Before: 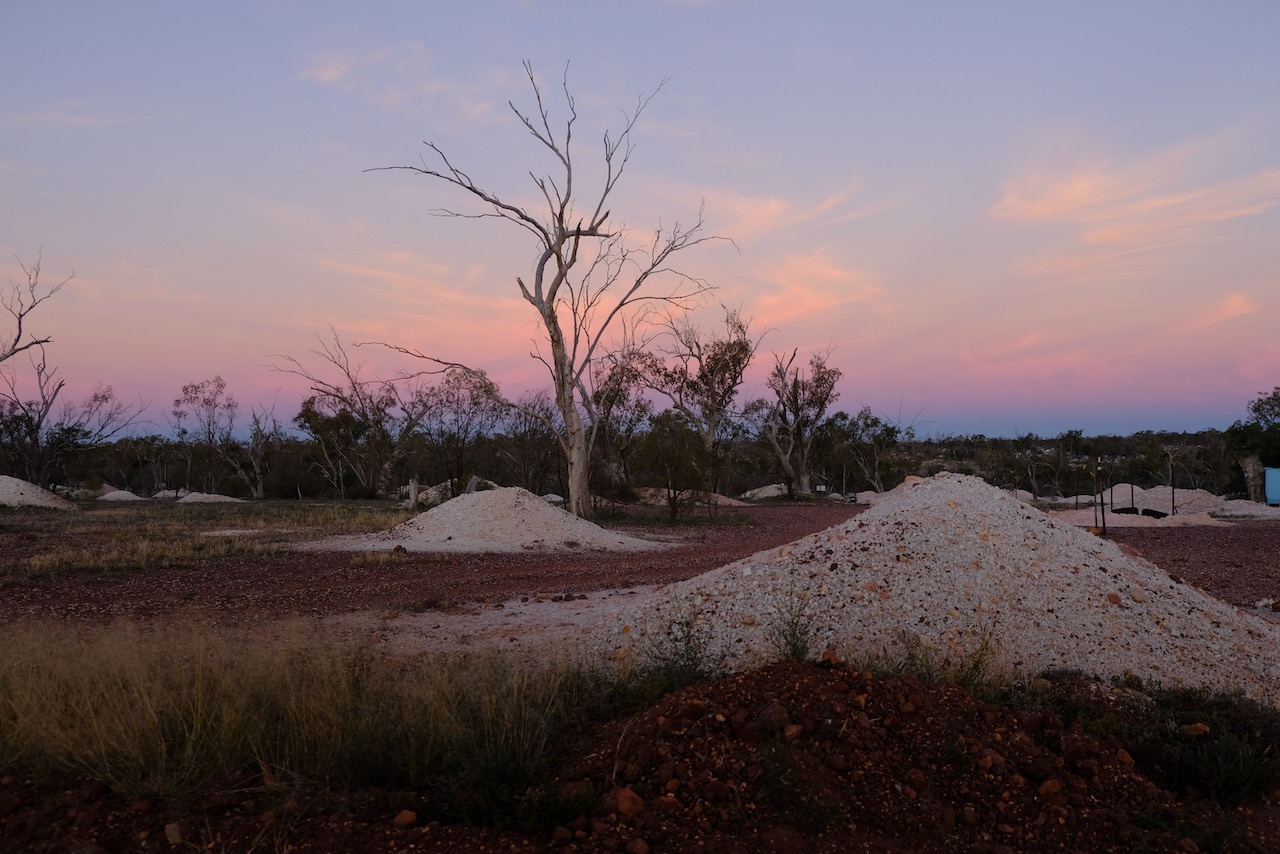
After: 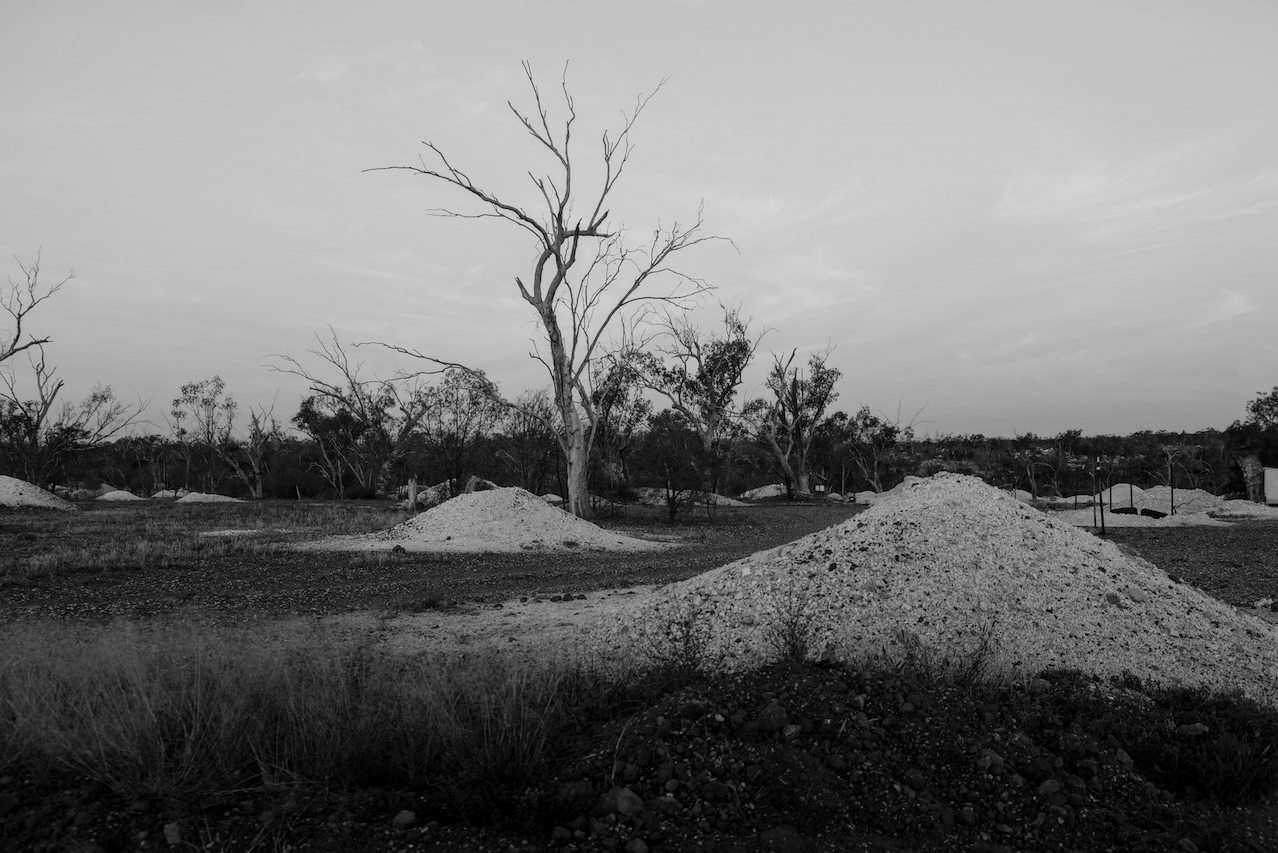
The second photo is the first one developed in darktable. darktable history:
crop and rotate: left 0.126%
local contrast: on, module defaults
contrast brightness saturation: contrast 0.2, brightness 0.16, saturation 0.22
color calibration: output gray [0.21, 0.42, 0.37, 0], gray › normalize channels true, illuminant same as pipeline (D50), adaptation XYZ, x 0.346, y 0.359, gamut compression 0
